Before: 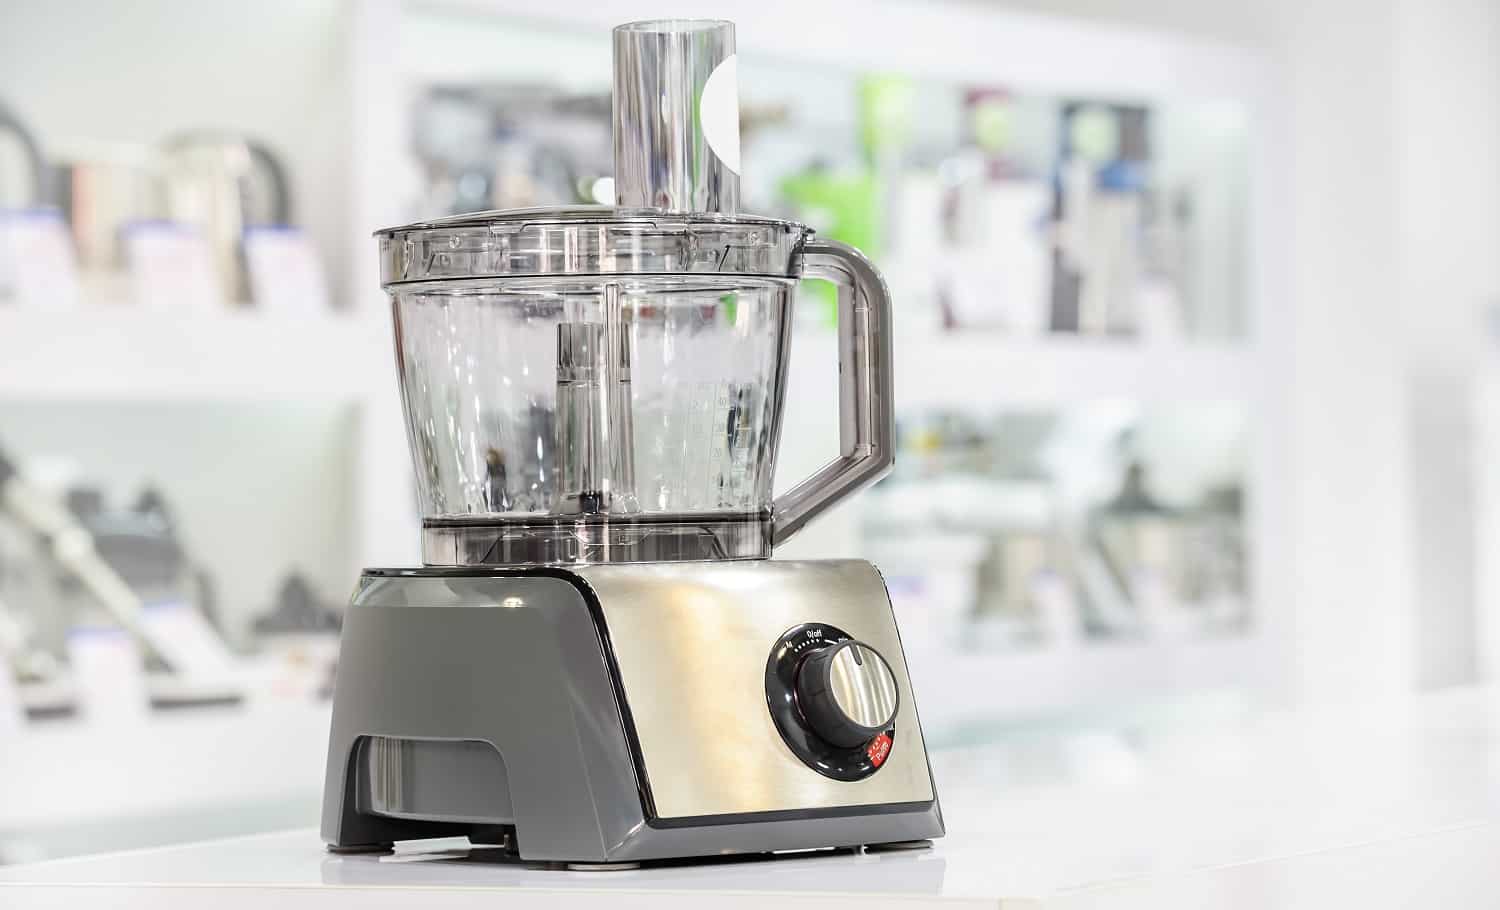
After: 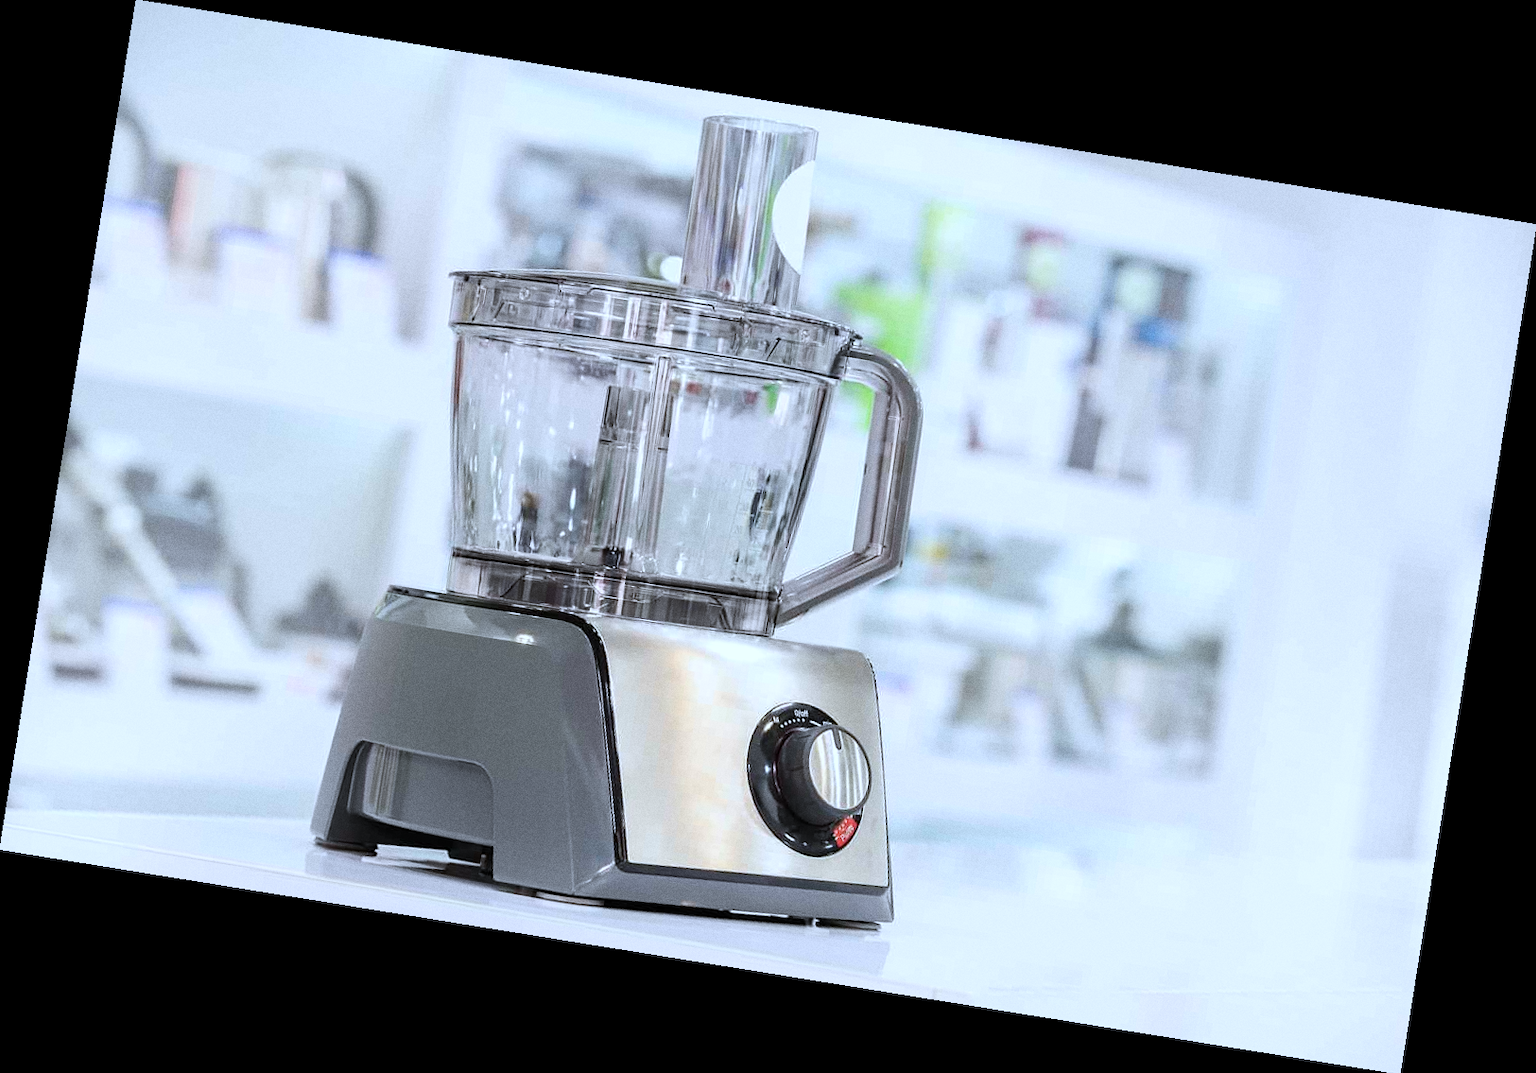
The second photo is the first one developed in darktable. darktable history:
rotate and perspective: rotation 9.12°, automatic cropping off
grain: coarseness 0.09 ISO
color correction: highlights a* -2.24, highlights b* -18.1
